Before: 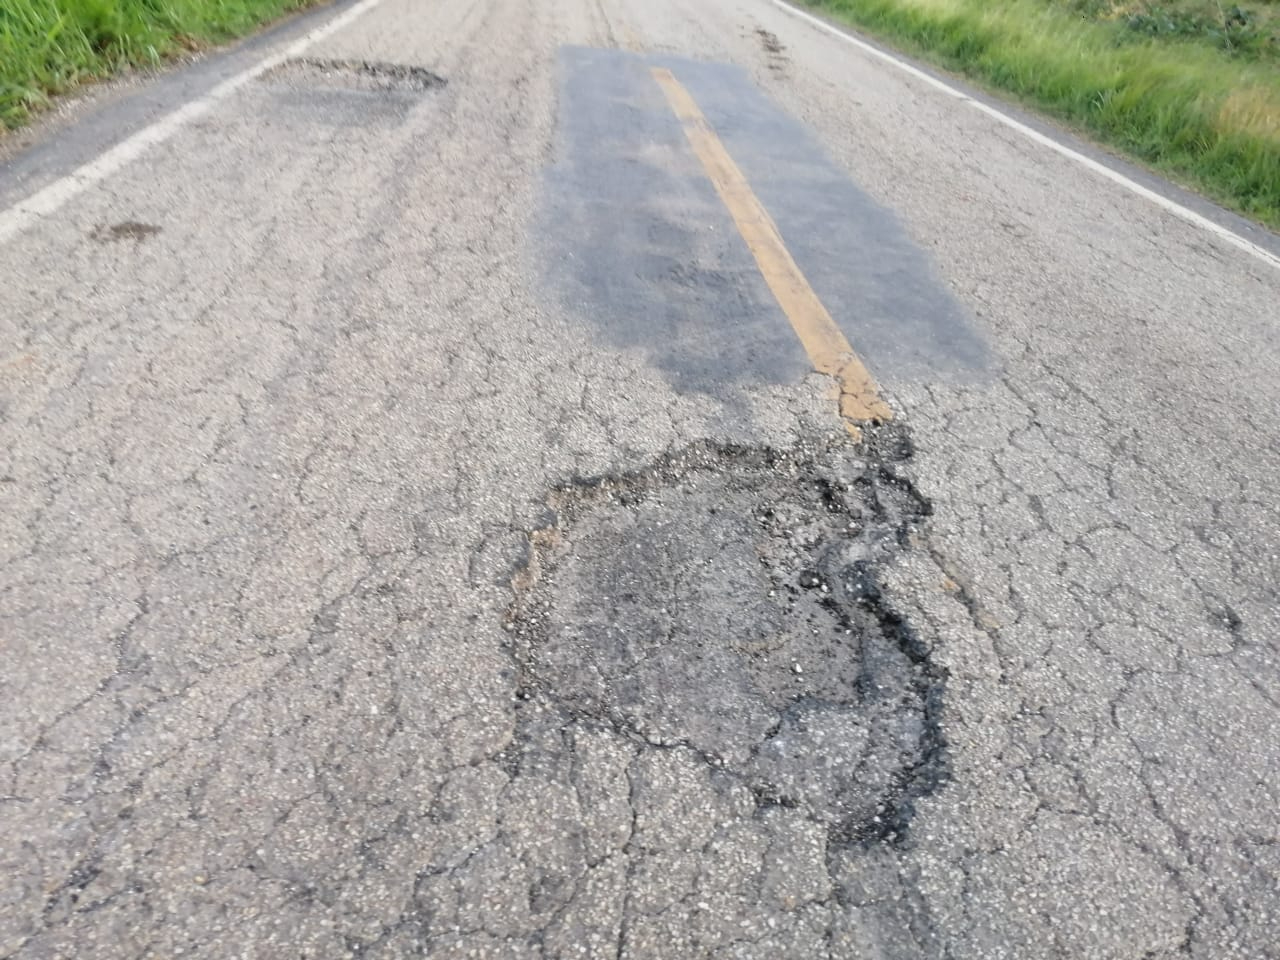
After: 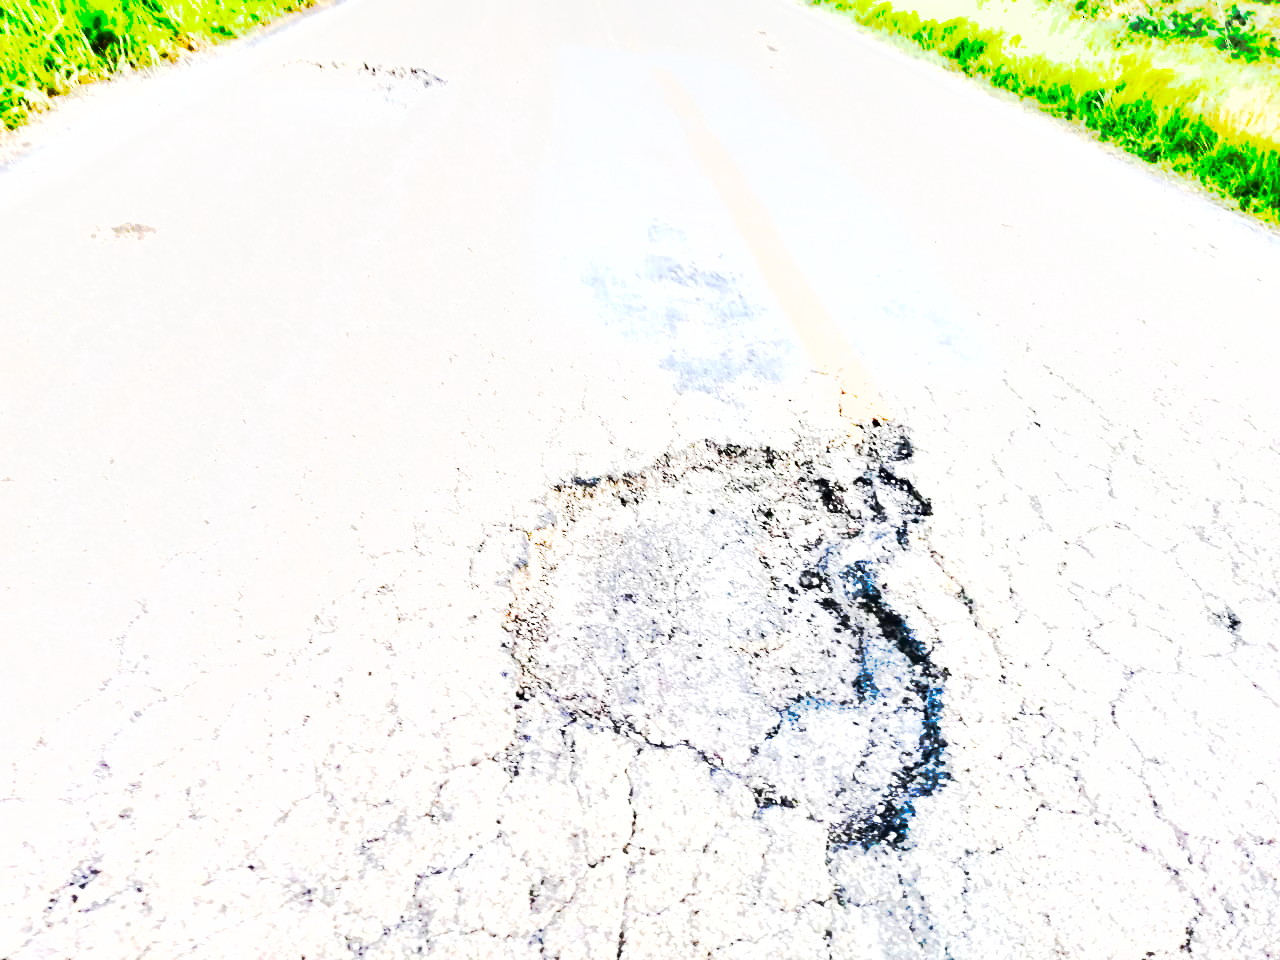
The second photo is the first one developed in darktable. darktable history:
tone curve: curves: ch0 [(0, 0) (0.003, 0.003) (0.011, 0.01) (0.025, 0.023) (0.044, 0.042) (0.069, 0.065) (0.1, 0.094) (0.136, 0.128) (0.177, 0.167) (0.224, 0.211) (0.277, 0.261) (0.335, 0.316) (0.399, 0.376) (0.468, 0.441) (0.543, 0.685) (0.623, 0.741) (0.709, 0.8) (0.801, 0.863) (0.898, 0.929) (1, 1)], preserve colors none
shadows and highlights: soften with gaussian
tone equalizer: -8 EV -0.733 EV, -7 EV -0.734 EV, -6 EV -0.574 EV, -5 EV -0.366 EV, -3 EV 0.401 EV, -2 EV 0.6 EV, -1 EV 0.696 EV, +0 EV 0.766 EV
levels: levels [0.008, 0.318, 0.836]
